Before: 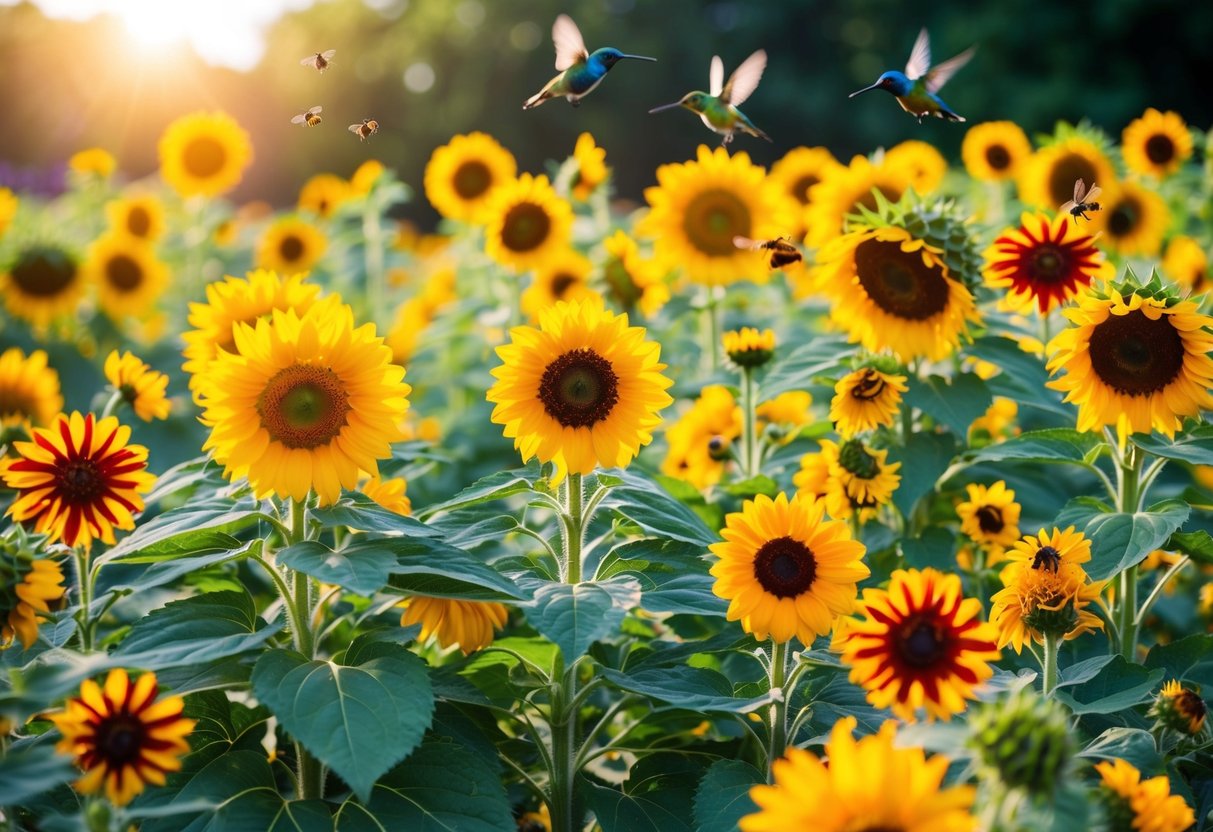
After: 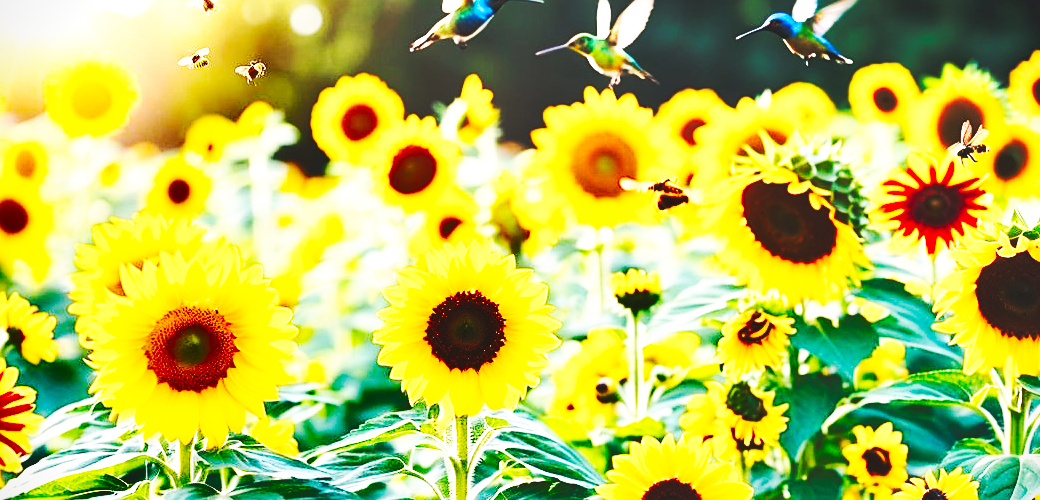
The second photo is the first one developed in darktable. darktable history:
crop and rotate: left 9.365%, top 7.085%, right 4.887%, bottom 32.713%
sharpen: on, module defaults
base curve: curves: ch0 [(0, 0.015) (0.085, 0.116) (0.134, 0.298) (0.19, 0.545) (0.296, 0.764) (0.599, 0.982) (1, 1)], preserve colors none
exposure: exposure 0.634 EV, compensate highlight preservation false
vignetting: fall-off start 100.06%, fall-off radius 70.51%, brightness -0.558, saturation -0.002, width/height ratio 1.178, unbound false
tone equalizer: edges refinement/feathering 500, mask exposure compensation -1.57 EV, preserve details no
shadows and highlights: soften with gaussian
